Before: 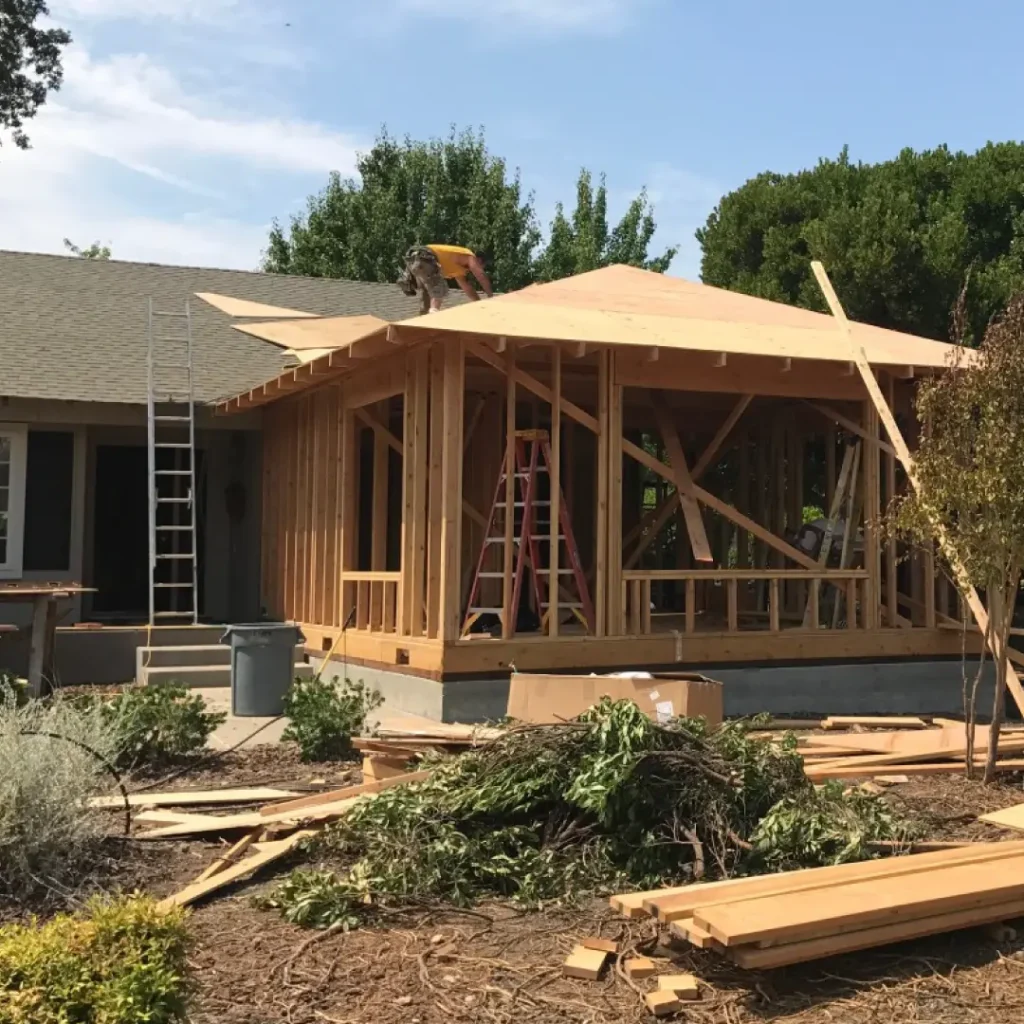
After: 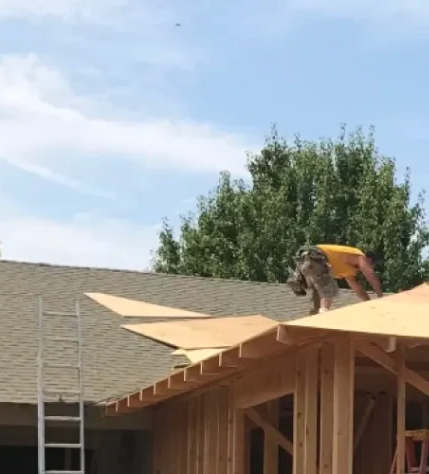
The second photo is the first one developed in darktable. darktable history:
crop and rotate: left 10.817%, top 0.062%, right 47.194%, bottom 53.626%
contrast brightness saturation: contrast 0.05, brightness 0.06, saturation 0.01
